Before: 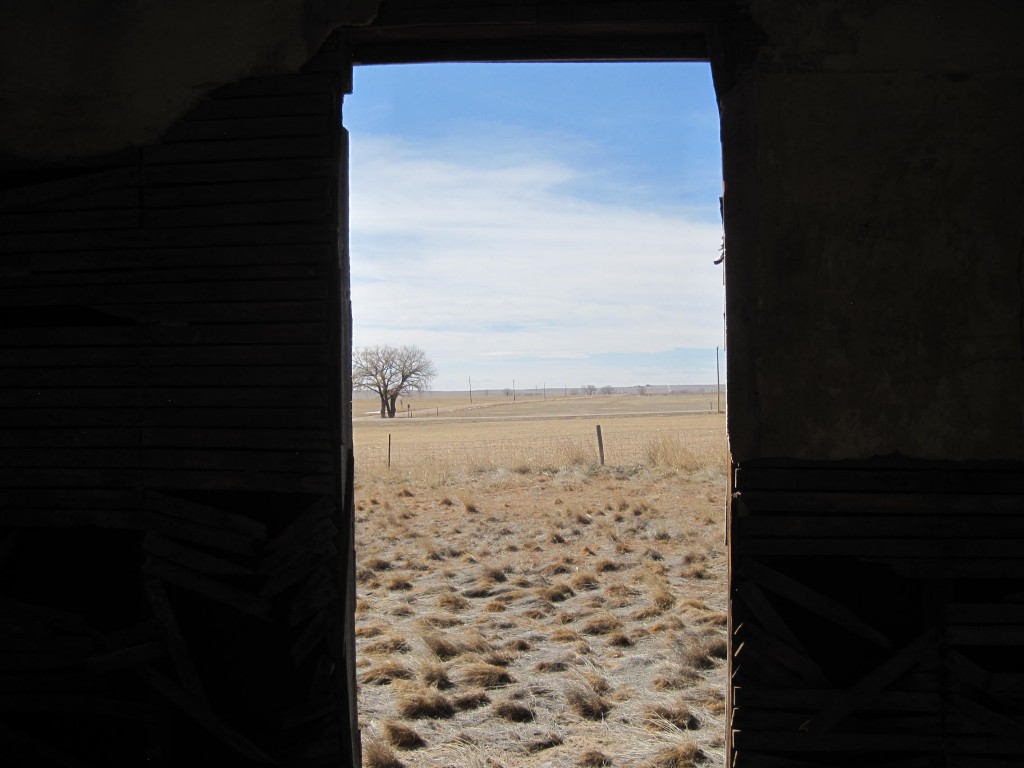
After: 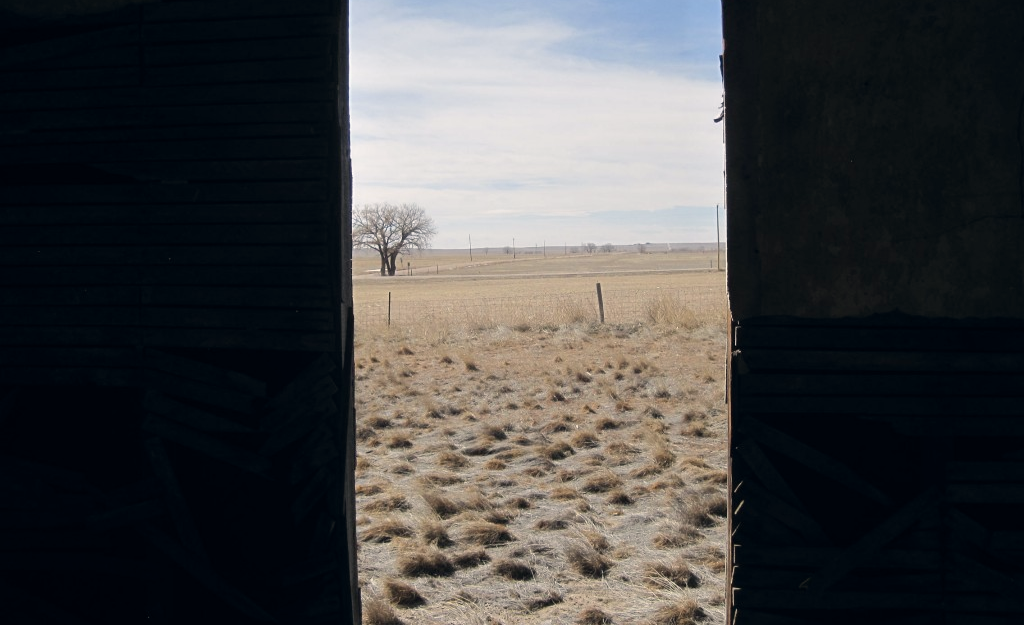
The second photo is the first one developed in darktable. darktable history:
crop and rotate: top 18.507%
color correction: highlights a* 2.75, highlights b* 5, shadows a* -2.04, shadows b* -4.84, saturation 0.8
